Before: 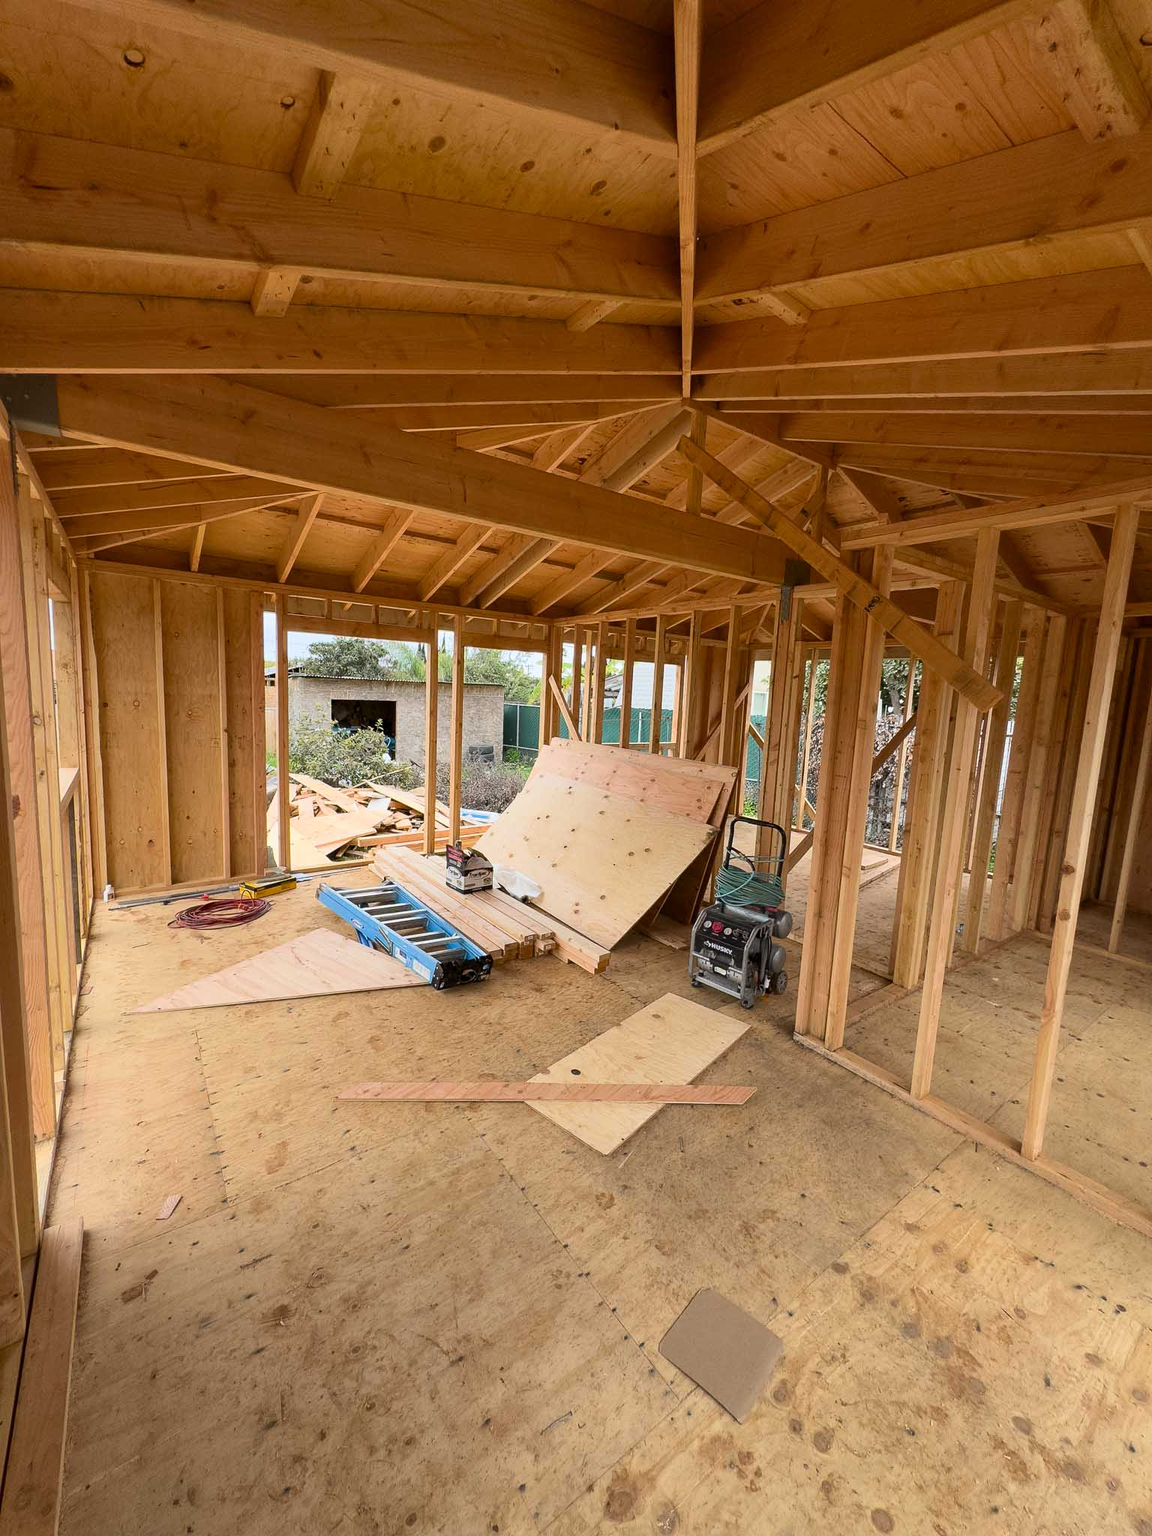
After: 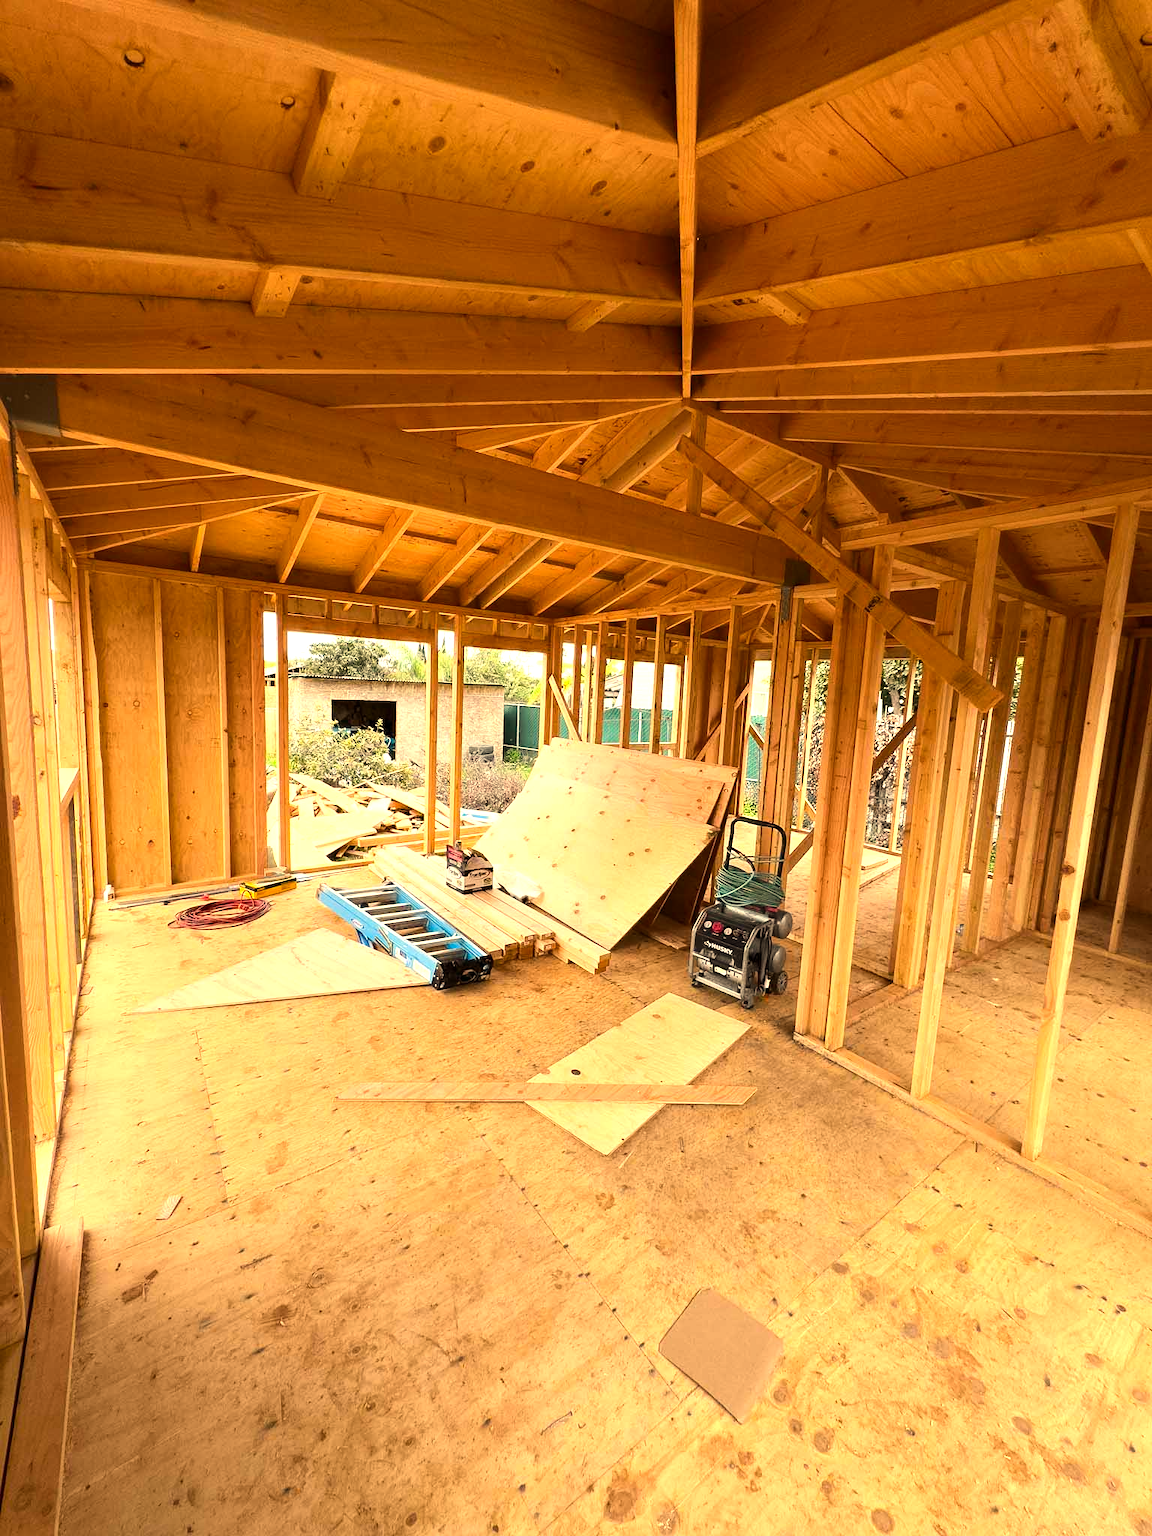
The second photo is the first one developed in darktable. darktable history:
white balance: red 1.123, blue 0.83
exposure: exposure 0.197 EV, compensate highlight preservation false
color balance rgb: perceptual saturation grading › global saturation 10%, global vibrance 10%
tone equalizer: -8 EV 0.001 EV, -7 EV -0.002 EV, -6 EV 0.002 EV, -5 EV -0.03 EV, -4 EV -0.116 EV, -3 EV -0.169 EV, -2 EV 0.24 EV, -1 EV 0.702 EV, +0 EV 0.493 EV
